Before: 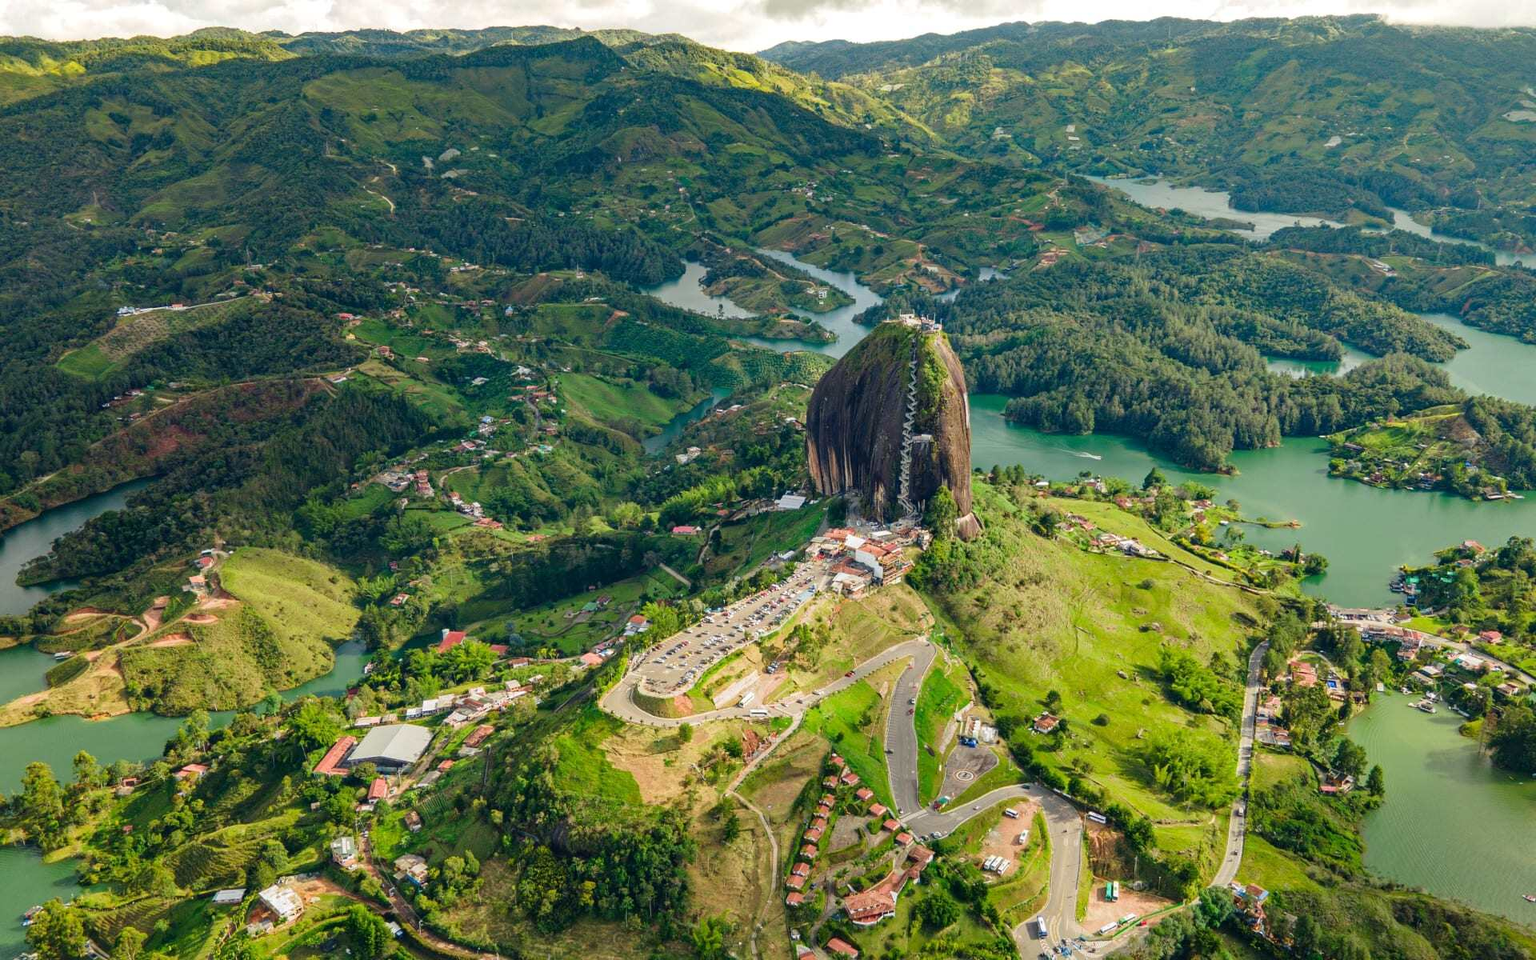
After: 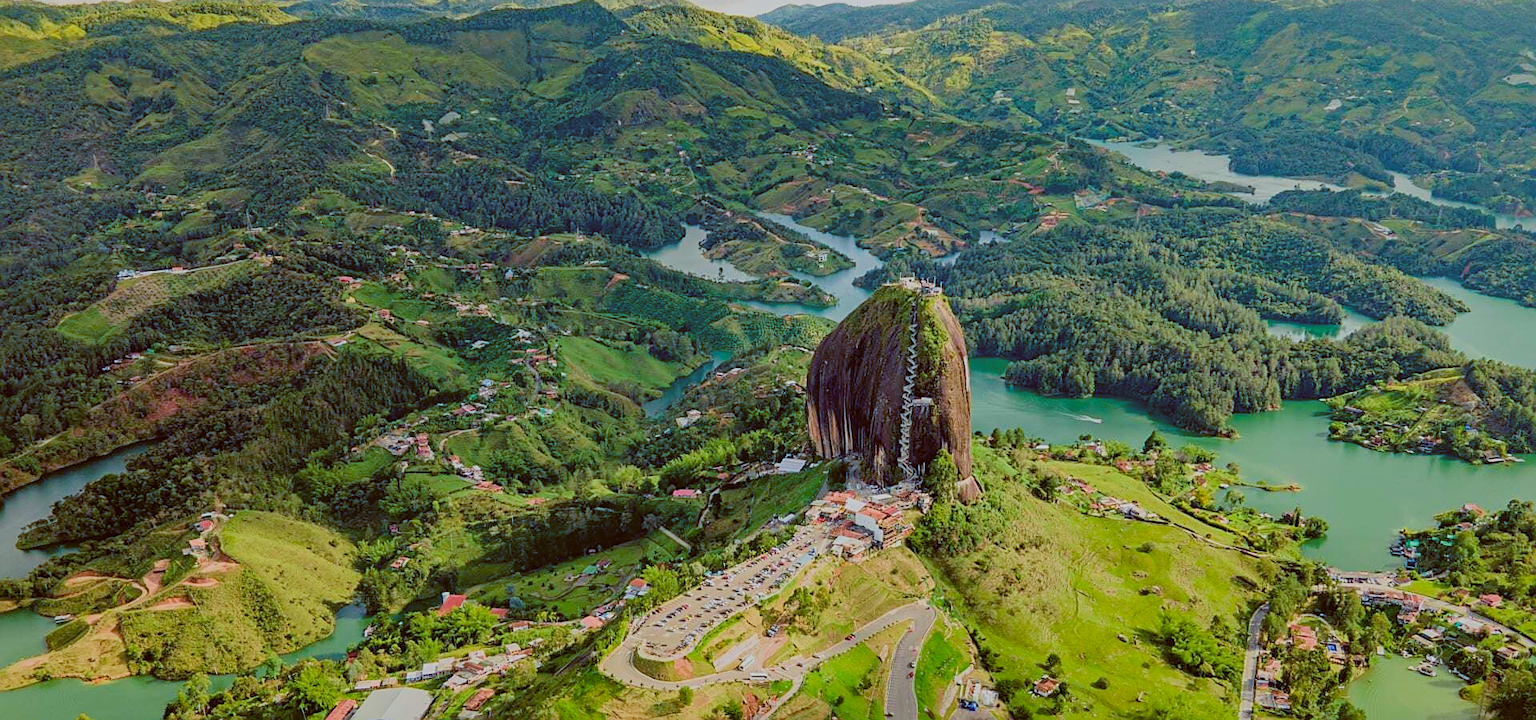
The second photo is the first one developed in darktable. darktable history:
sharpen: on, module defaults
crop: top 3.857%, bottom 21.132%
filmic rgb: black relative exposure -7.65 EV, white relative exposure 4.56 EV, hardness 3.61
velvia: on, module defaults
shadows and highlights: on, module defaults
color zones: curves: ch1 [(0, 0.513) (0.143, 0.524) (0.286, 0.511) (0.429, 0.506) (0.571, 0.503) (0.714, 0.503) (0.857, 0.508) (1, 0.513)]
color balance: lift [1, 1.015, 1.004, 0.985], gamma [1, 0.958, 0.971, 1.042], gain [1, 0.956, 0.977, 1.044]
